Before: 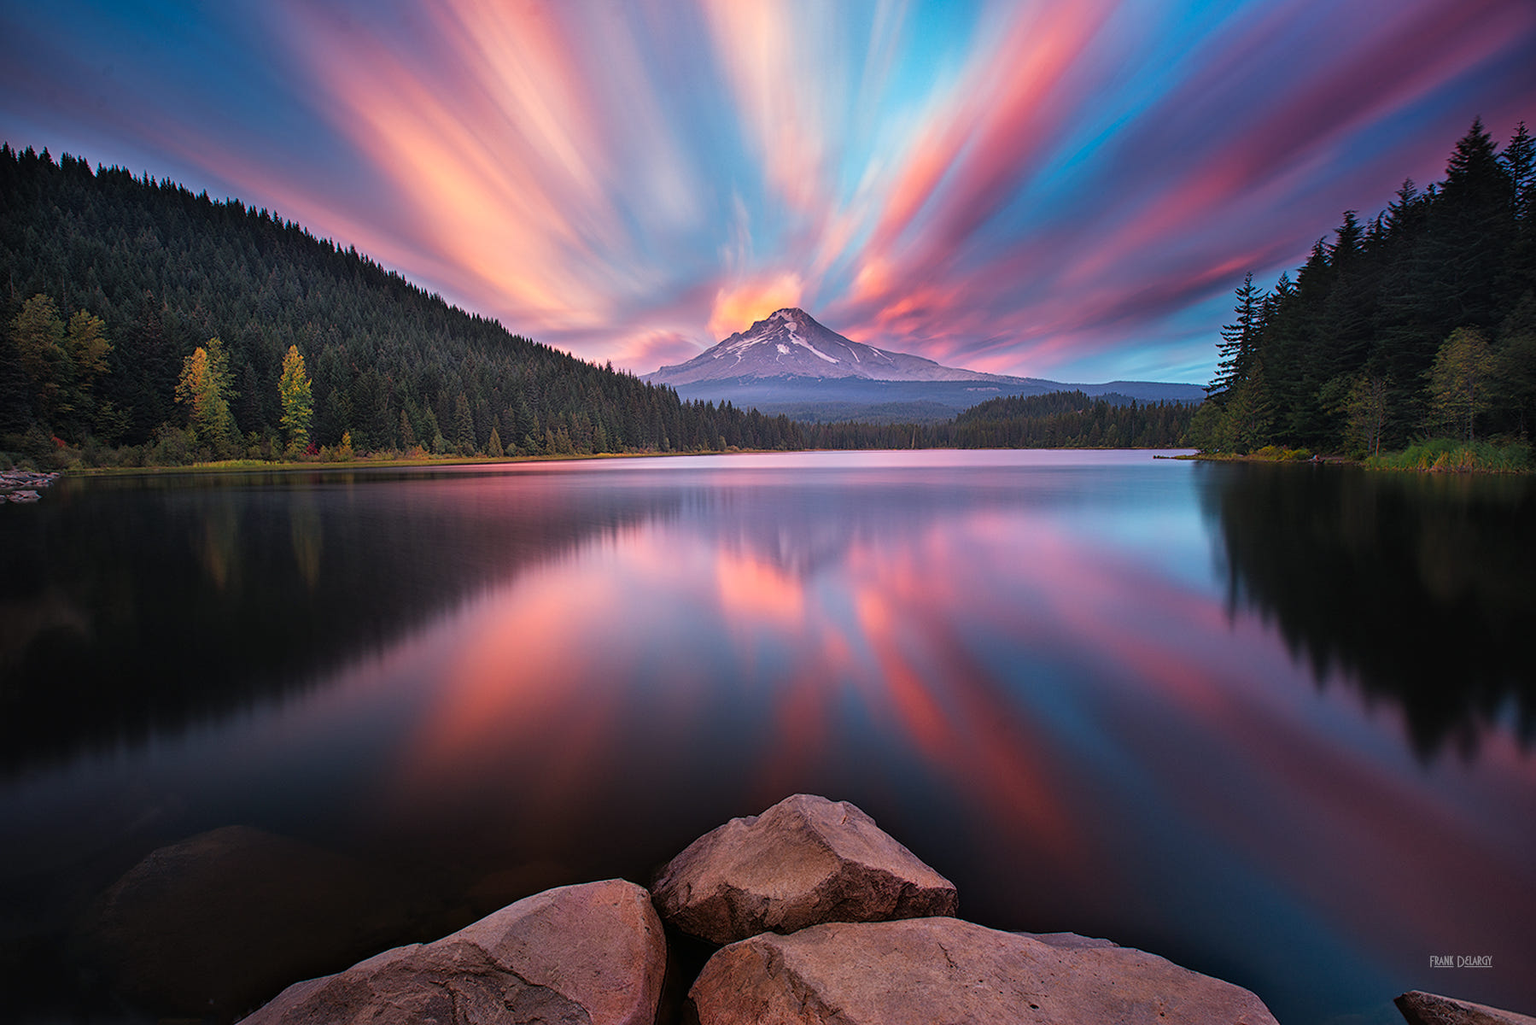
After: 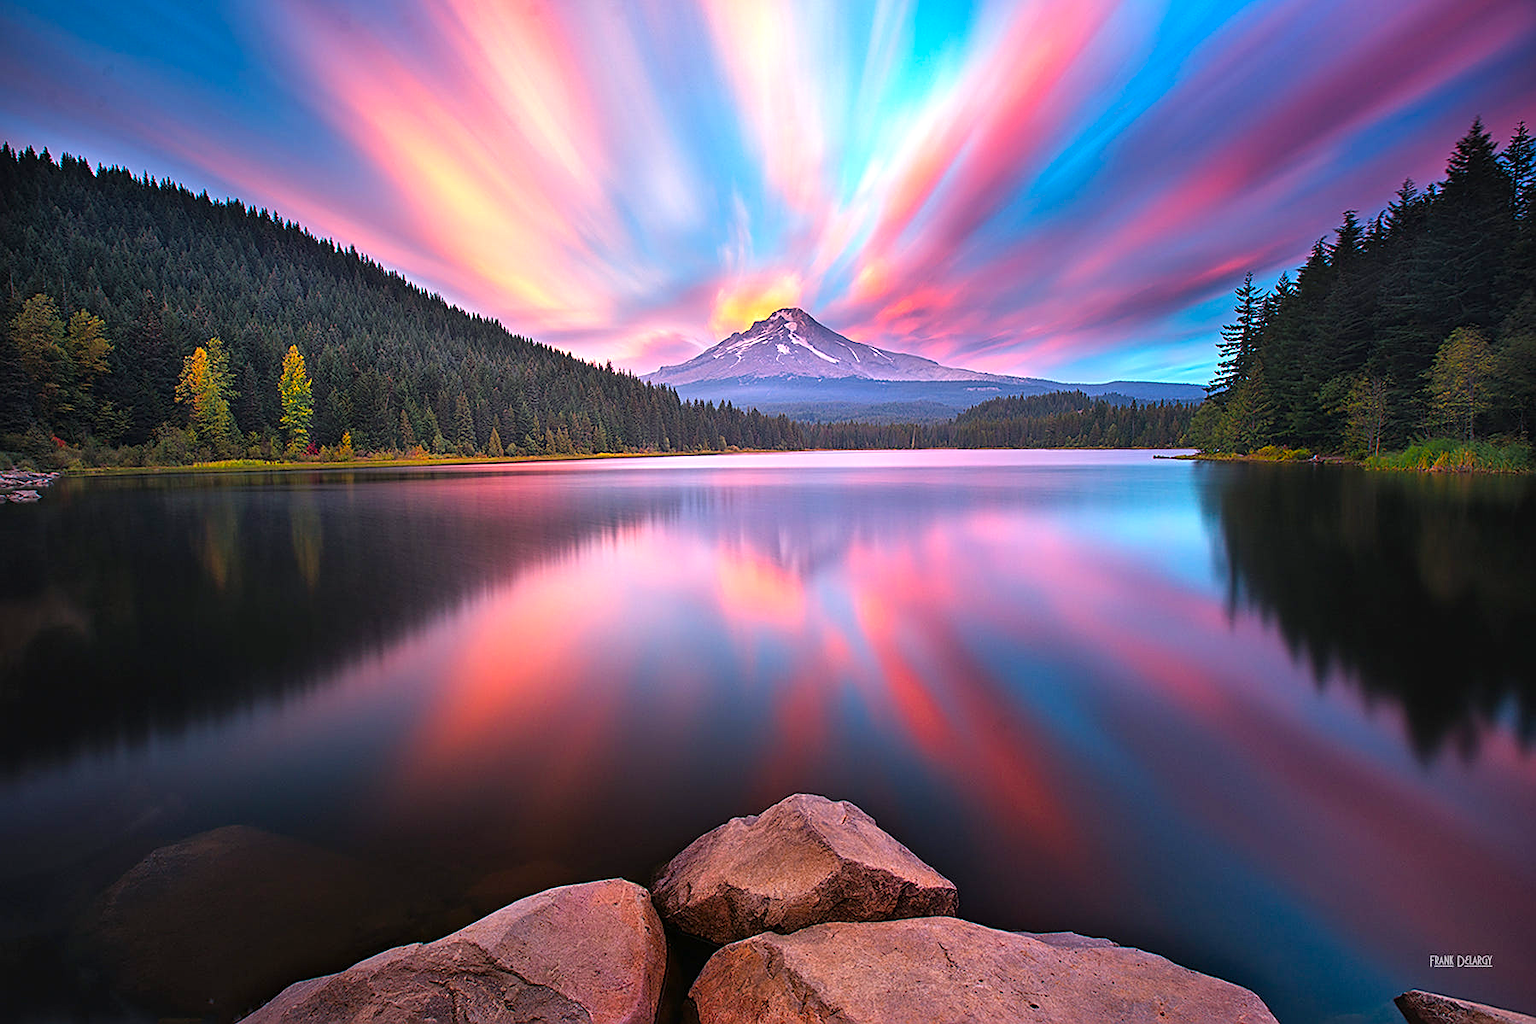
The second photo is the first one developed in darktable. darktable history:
exposure: exposure 0.661 EV, compensate highlight preservation false
color balance rgb: perceptual saturation grading › global saturation 20%, global vibrance 20%
sharpen: on, module defaults
